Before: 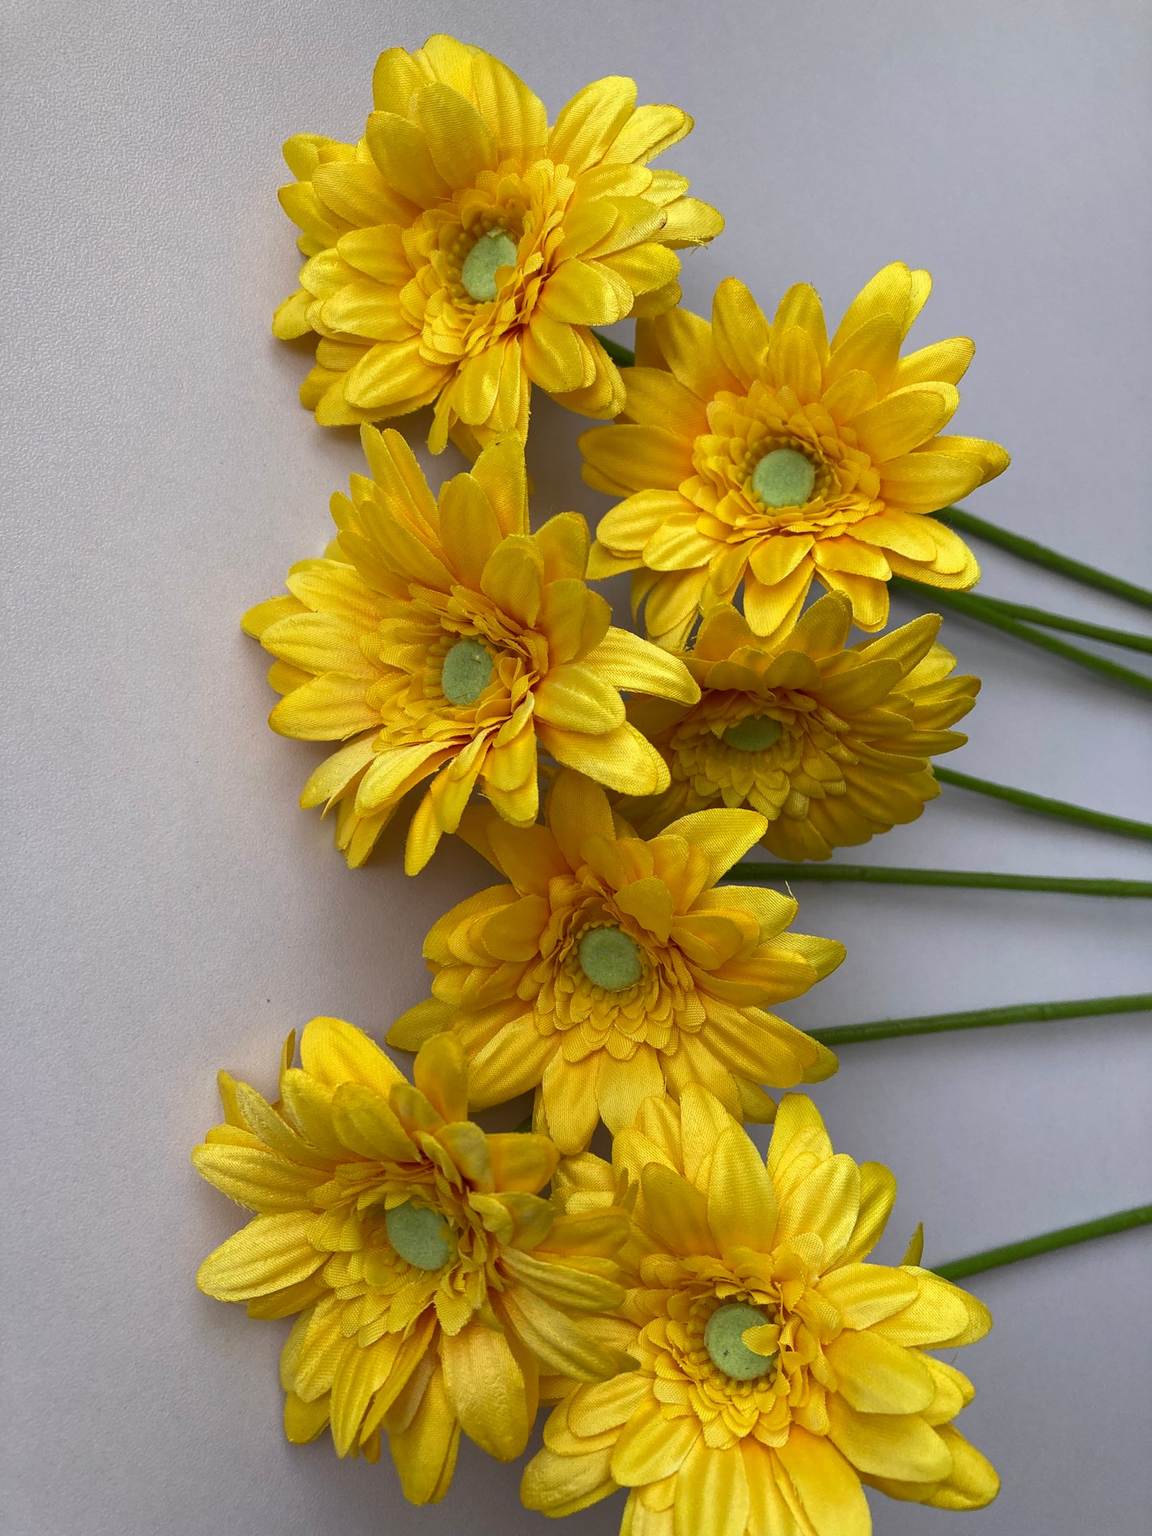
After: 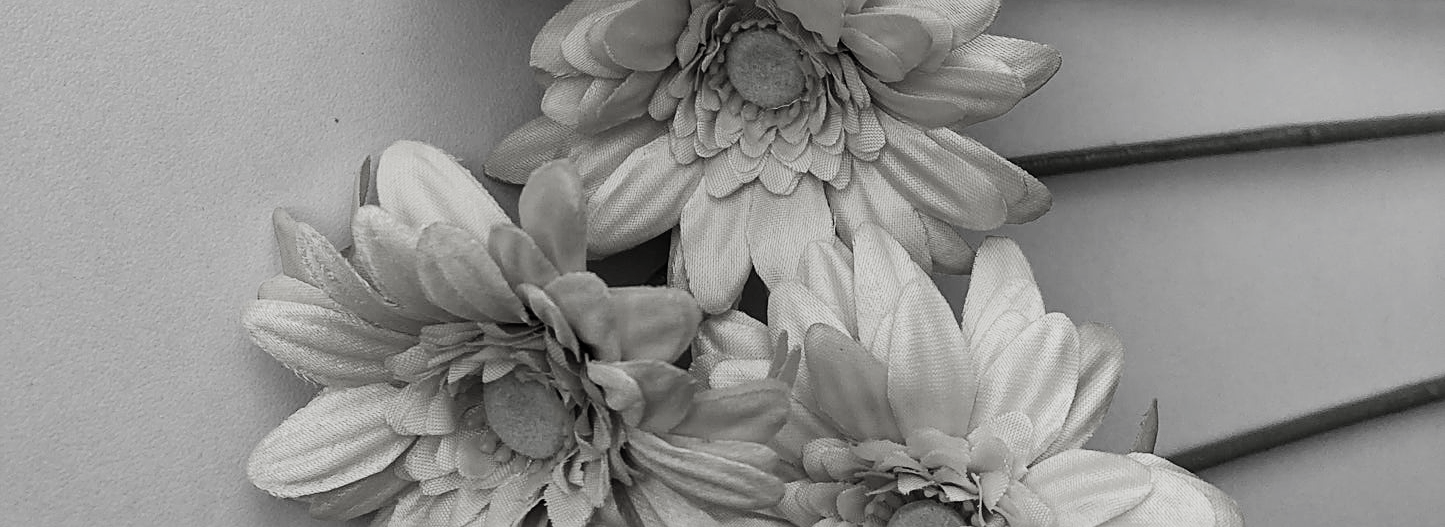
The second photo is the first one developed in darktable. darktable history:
sharpen: on, module defaults
crop and rotate: top 58.928%, bottom 13.72%
filmic rgb: black relative exposure -5.06 EV, white relative exposure 3.52 EV, hardness 3.18, contrast 1.296, highlights saturation mix -48.8%, preserve chrominance no, color science v5 (2021), contrast in shadows safe, contrast in highlights safe
